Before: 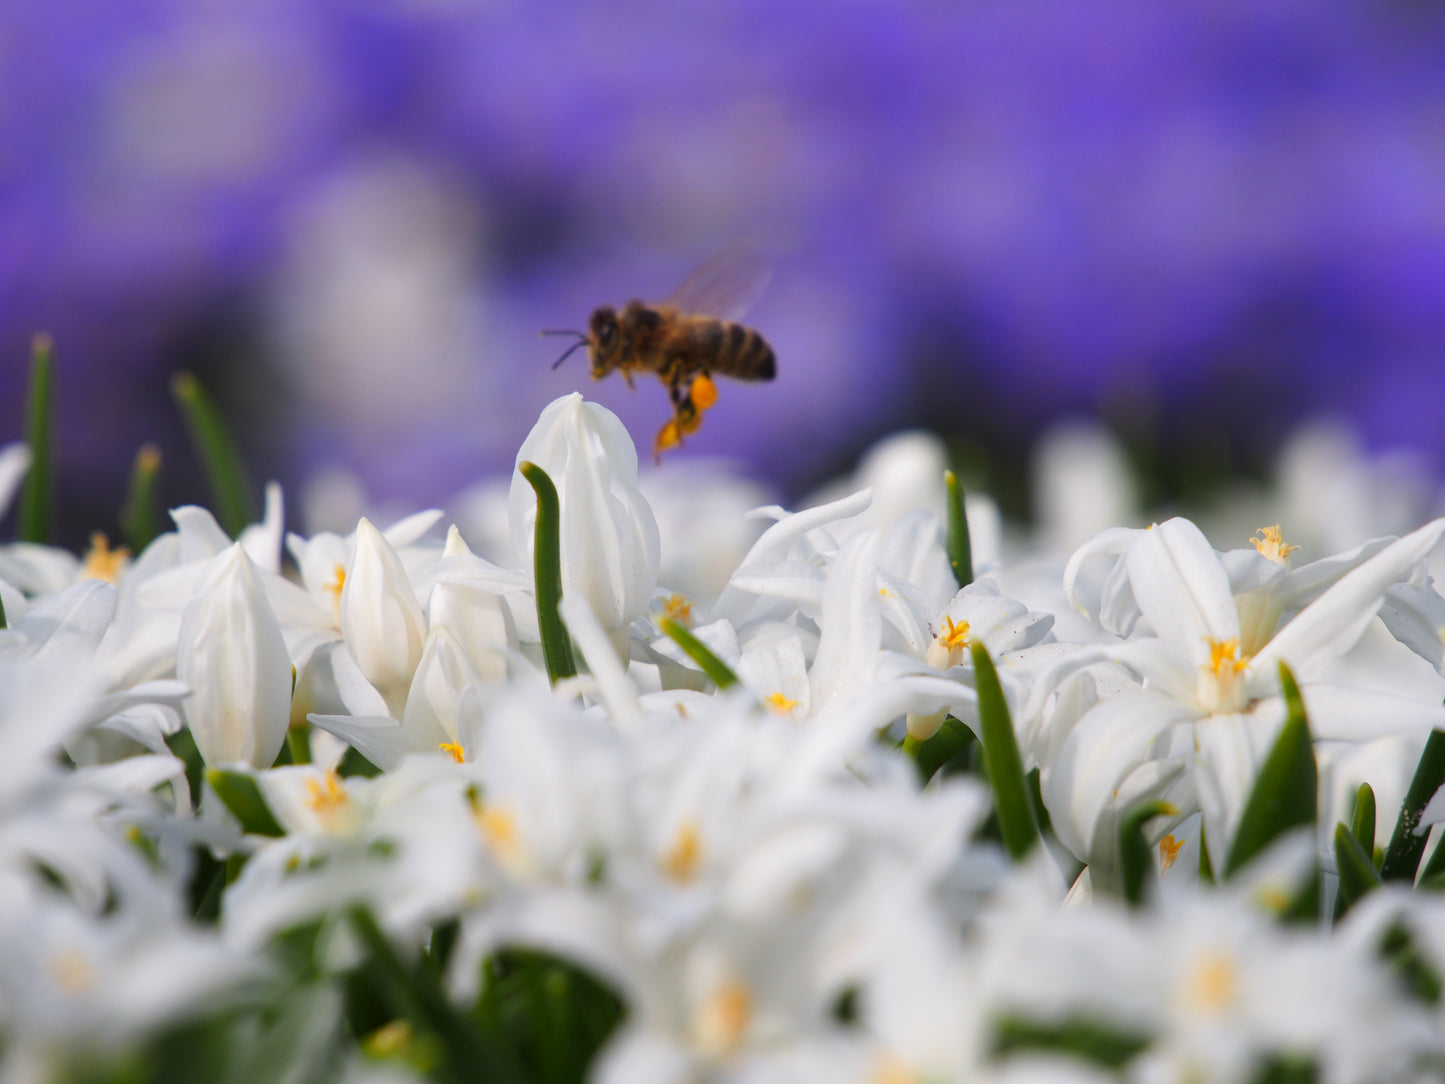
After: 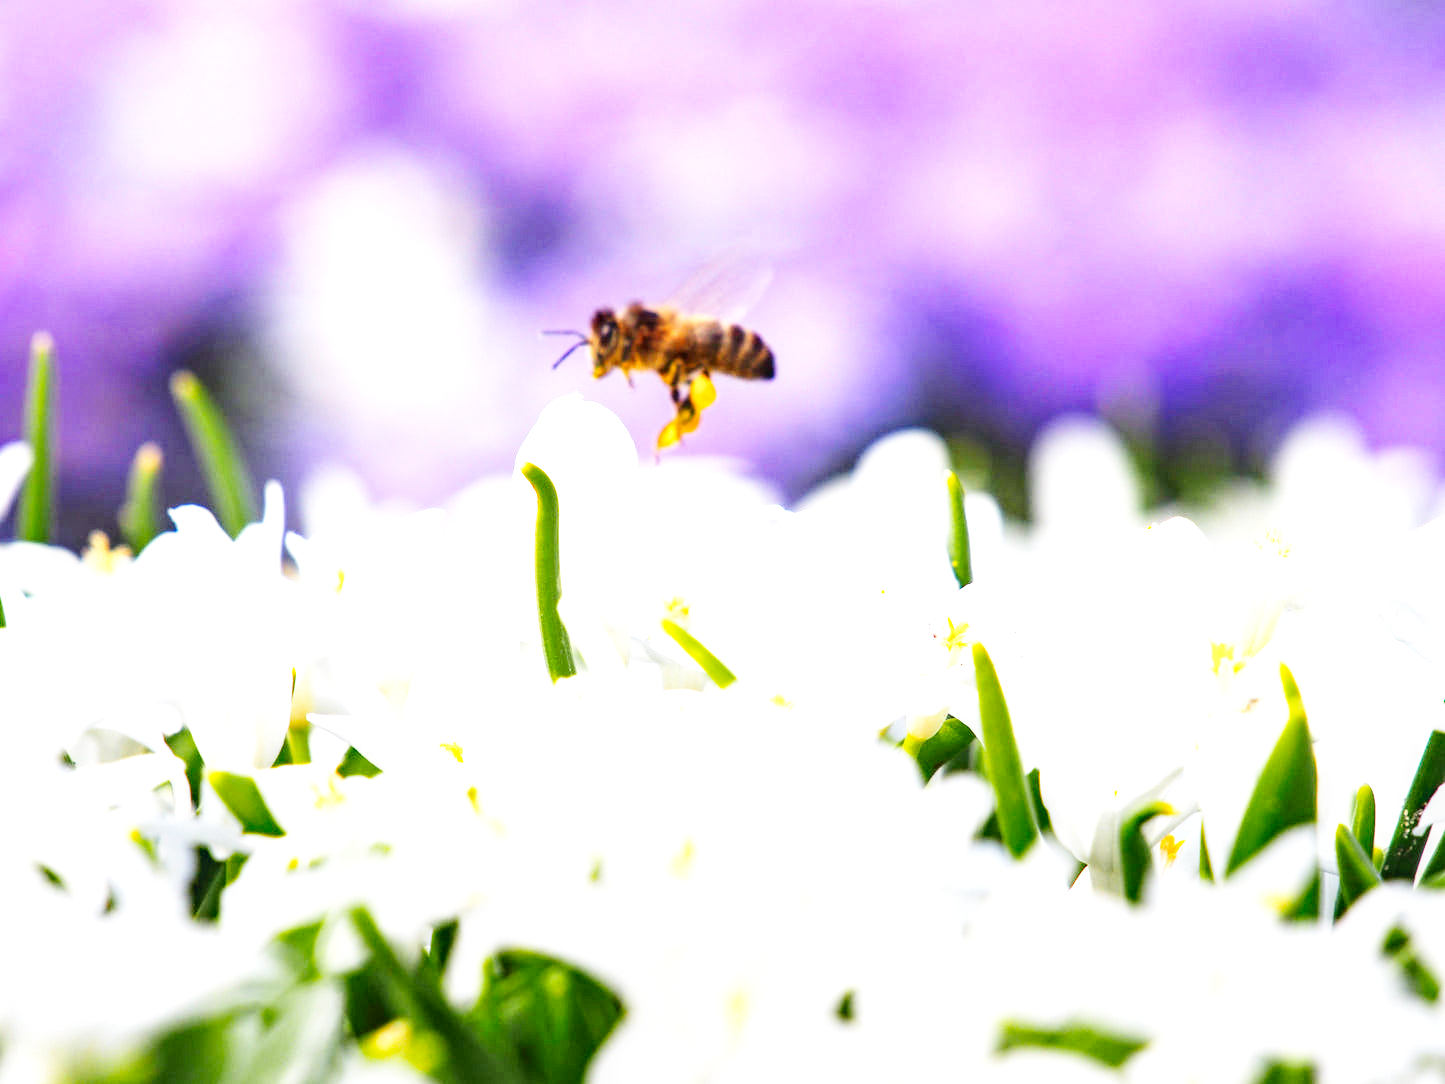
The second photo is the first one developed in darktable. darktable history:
local contrast: detail 130%
haze removal: compatibility mode true, adaptive false
exposure: black level correction 0, exposure 1.406 EV, compensate highlight preservation false
base curve: curves: ch0 [(0, 0.003) (0.001, 0.002) (0.006, 0.004) (0.02, 0.022) (0.048, 0.086) (0.094, 0.234) (0.162, 0.431) (0.258, 0.629) (0.385, 0.8) (0.548, 0.918) (0.751, 0.988) (1, 1)], preserve colors none
